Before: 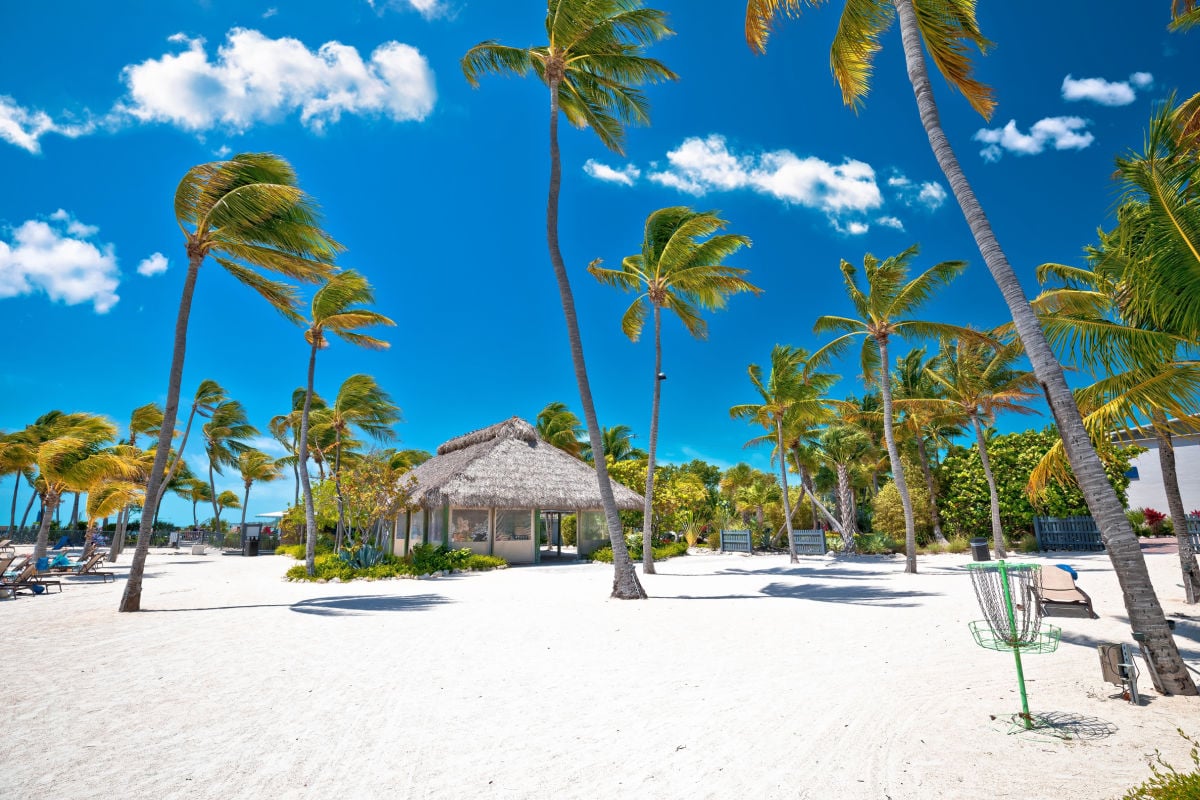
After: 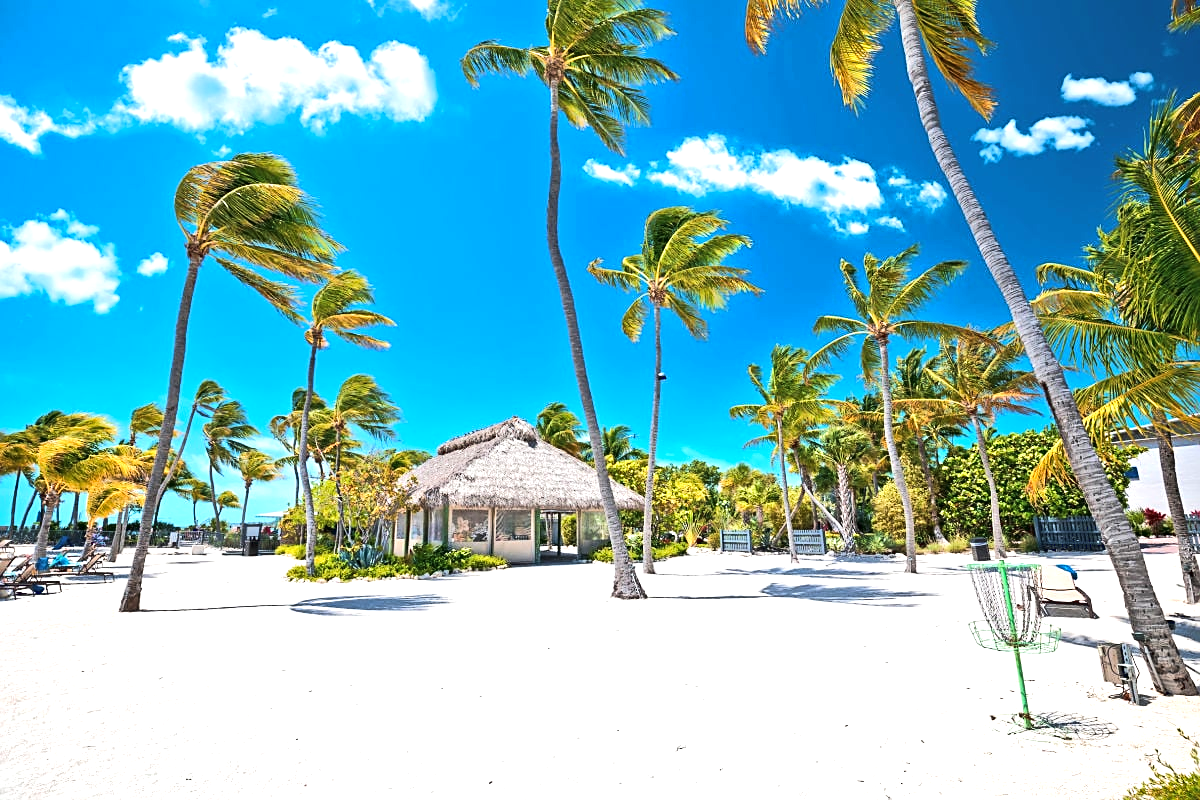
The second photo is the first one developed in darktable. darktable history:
exposure: exposure 0.64 EV, compensate highlight preservation false
tone curve: curves: ch0 [(0, 0) (0.003, 0.023) (0.011, 0.024) (0.025, 0.026) (0.044, 0.035) (0.069, 0.05) (0.1, 0.071) (0.136, 0.098) (0.177, 0.135) (0.224, 0.172) (0.277, 0.227) (0.335, 0.296) (0.399, 0.372) (0.468, 0.462) (0.543, 0.58) (0.623, 0.697) (0.709, 0.789) (0.801, 0.86) (0.898, 0.918) (1, 1)], color space Lab, linked channels
sharpen: on, module defaults
